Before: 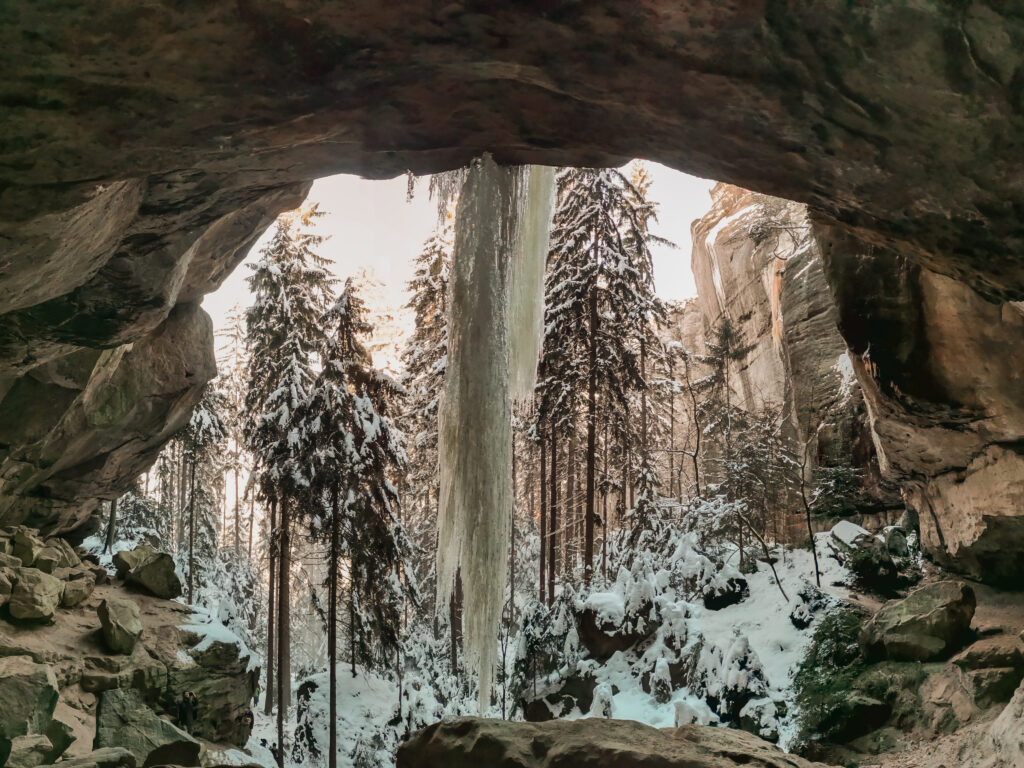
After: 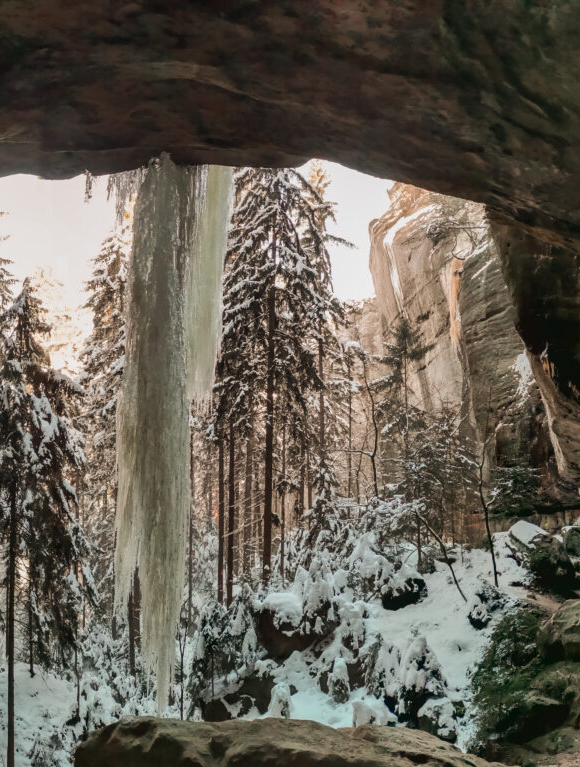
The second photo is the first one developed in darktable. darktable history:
crop: left 31.539%, top 0.003%, right 11.673%
